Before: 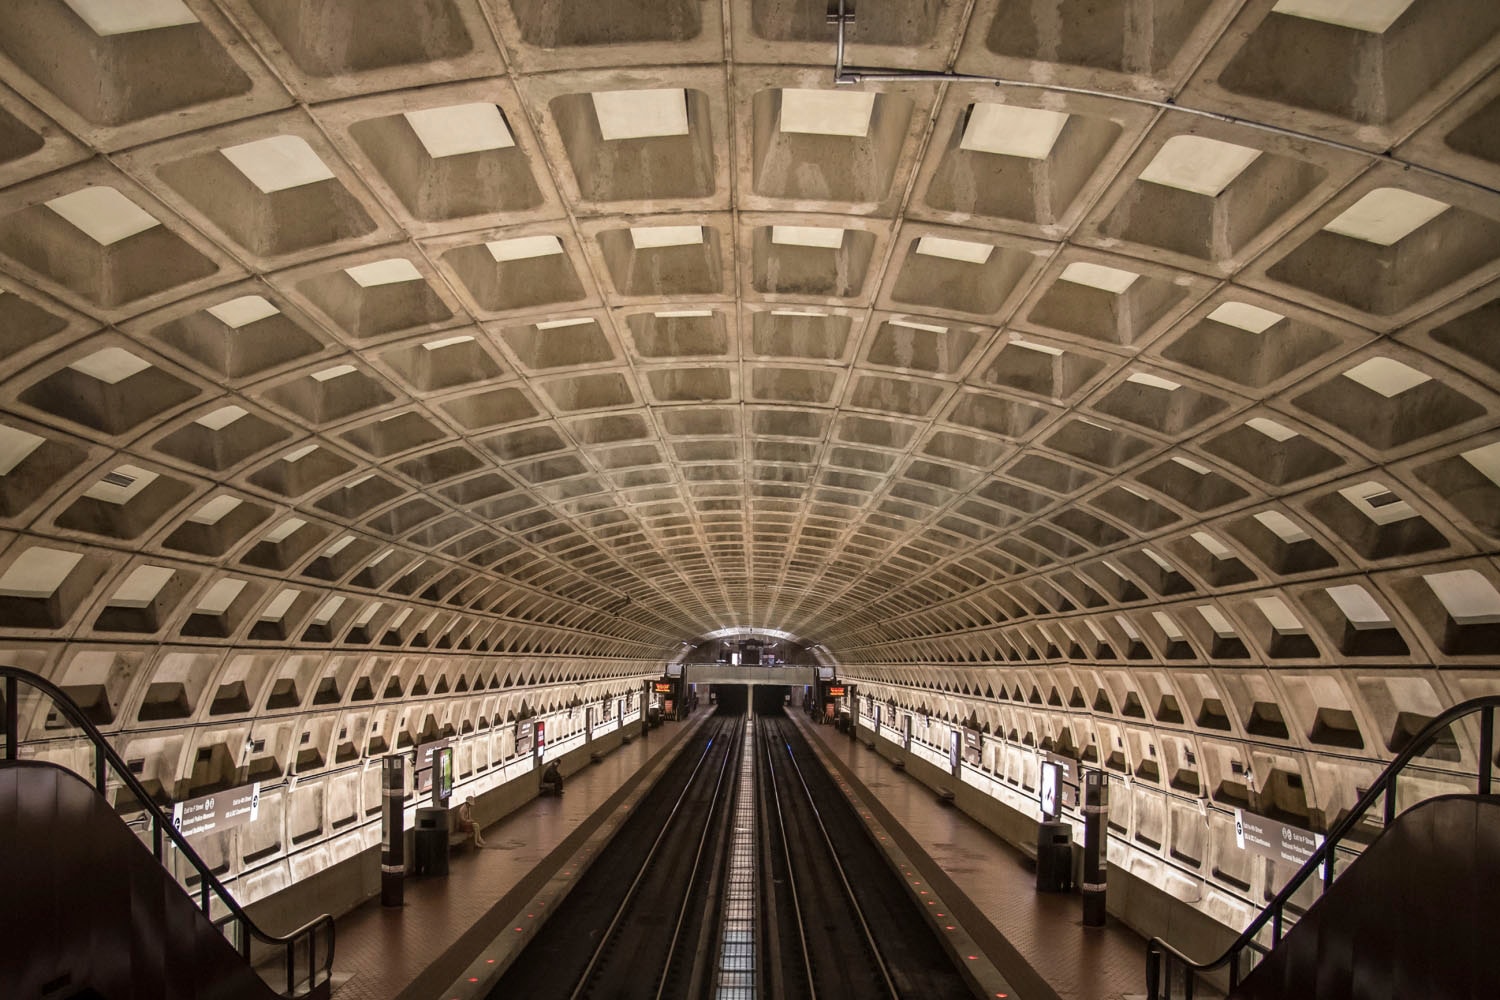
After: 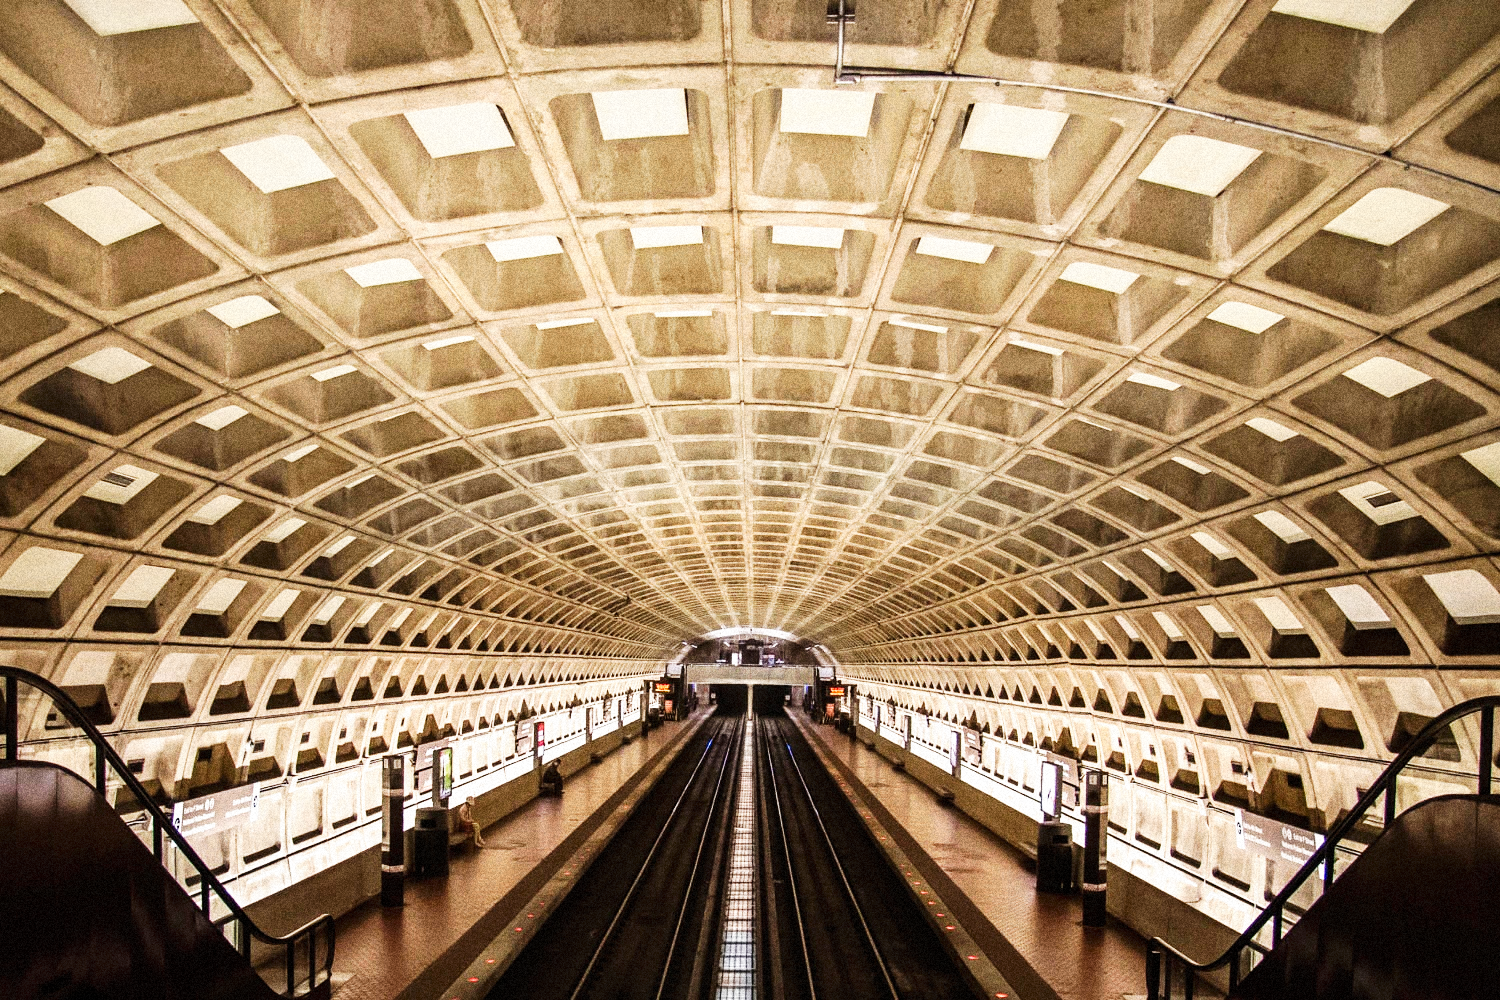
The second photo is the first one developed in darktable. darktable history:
grain: coarseness 14.49 ISO, strength 48.04%, mid-tones bias 35%
base curve: curves: ch0 [(0, 0) (0.007, 0.004) (0.027, 0.03) (0.046, 0.07) (0.207, 0.54) (0.442, 0.872) (0.673, 0.972) (1, 1)], preserve colors none
